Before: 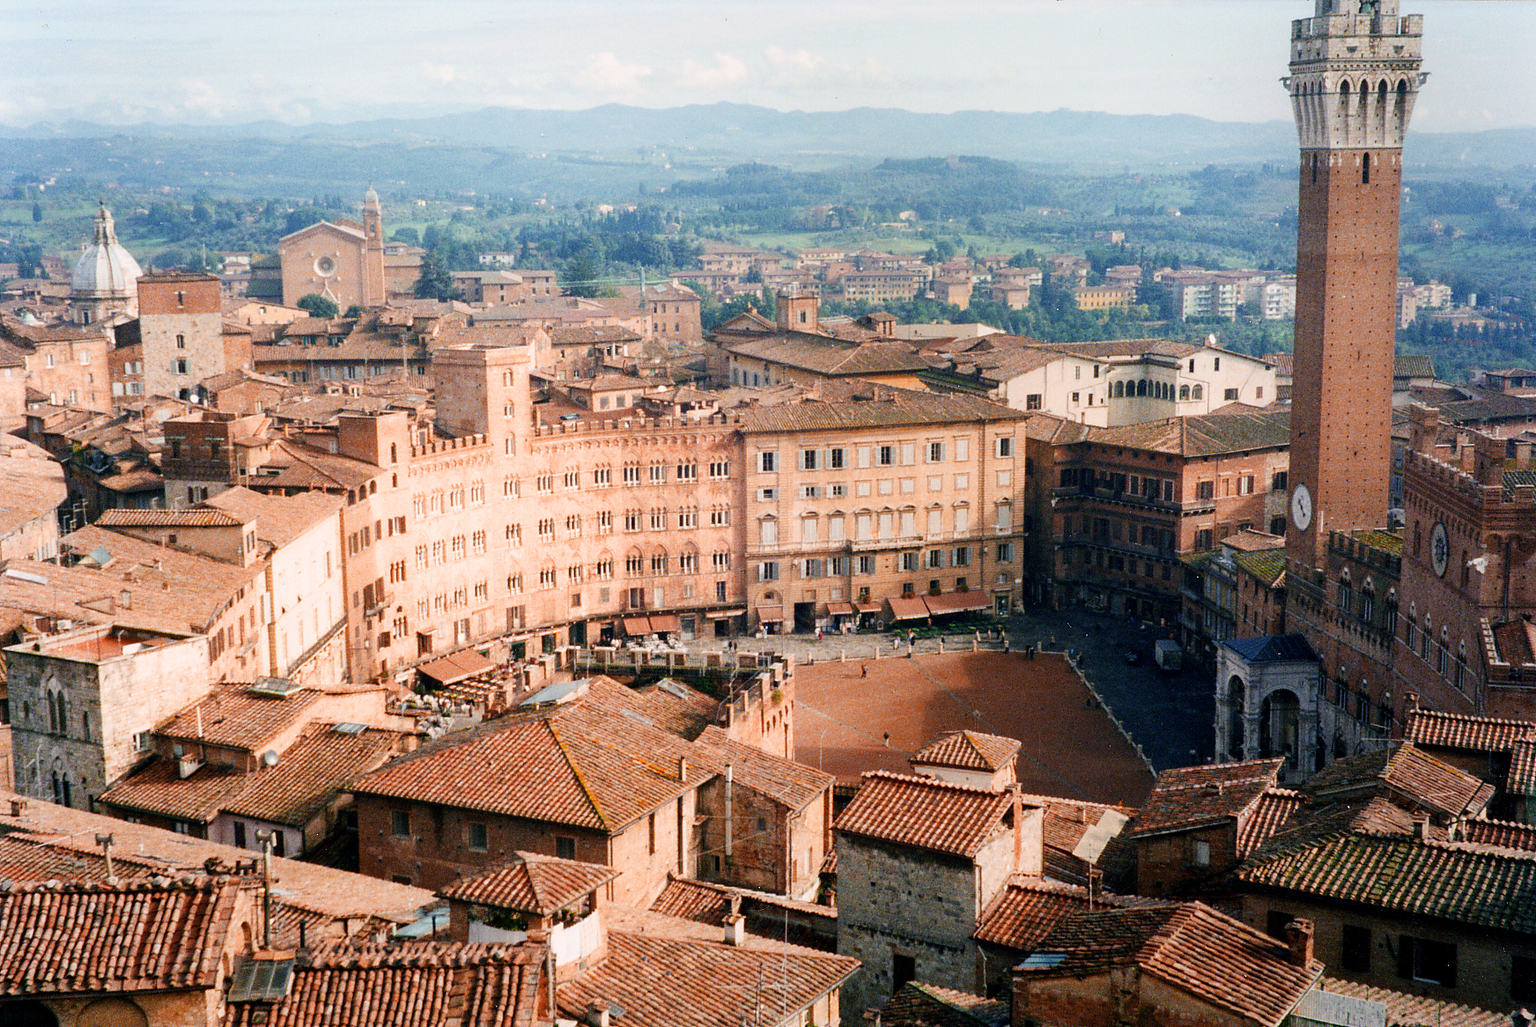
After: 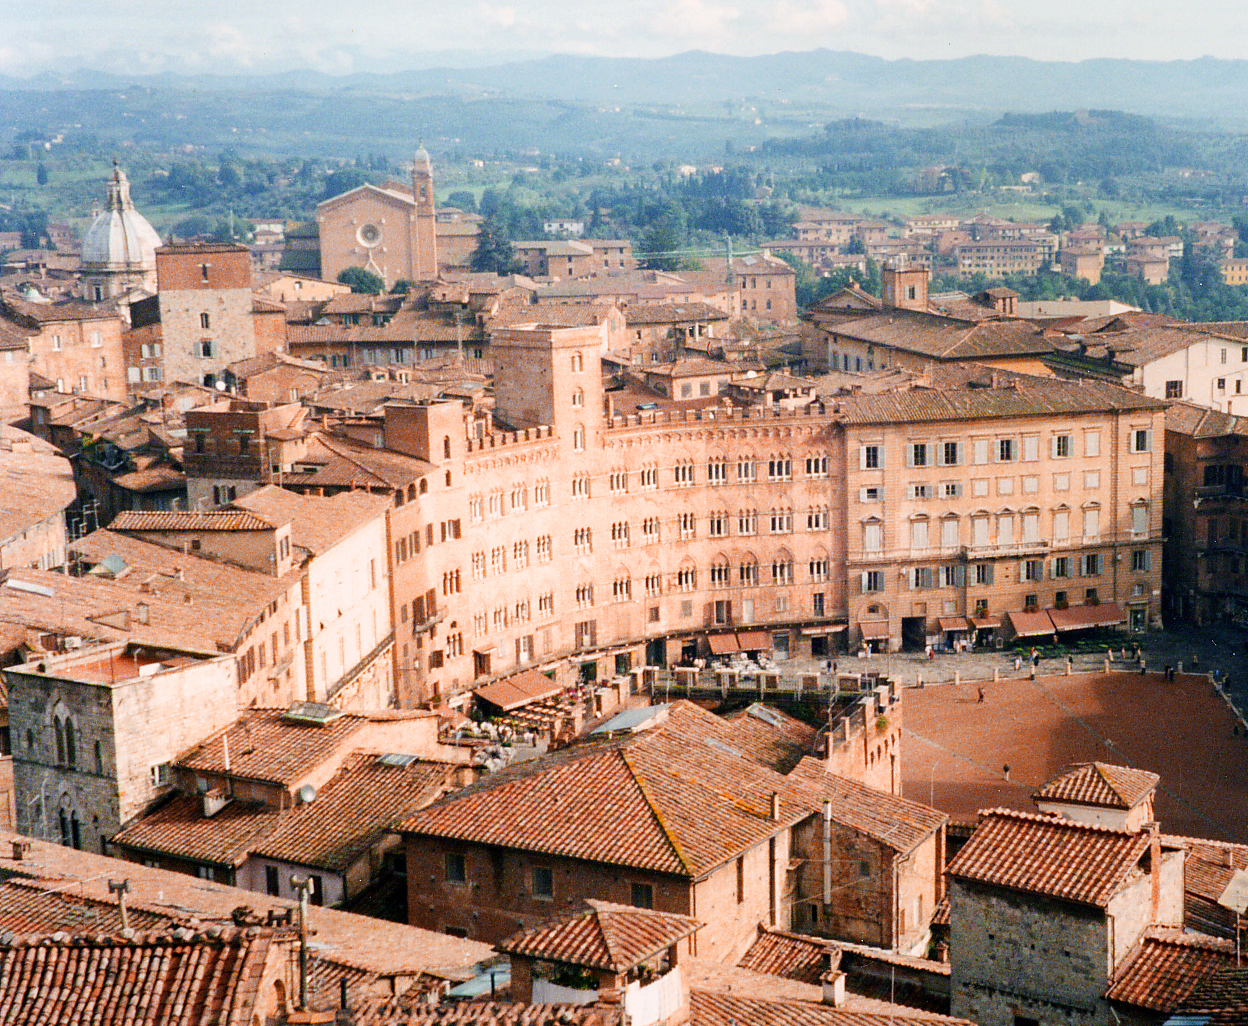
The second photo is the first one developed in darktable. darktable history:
exposure: compensate highlight preservation false
crop: top 5.803%, right 27.864%, bottom 5.804%
